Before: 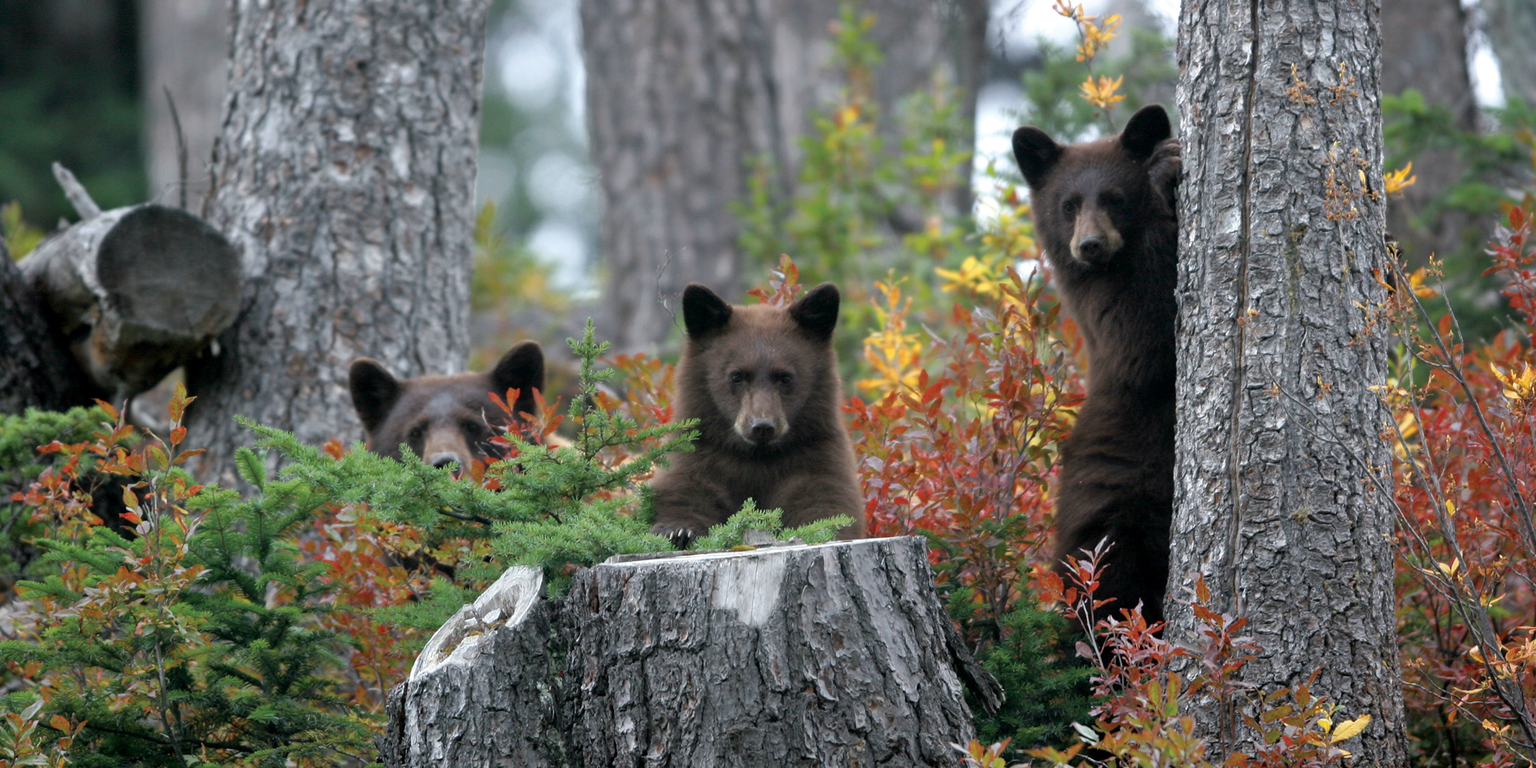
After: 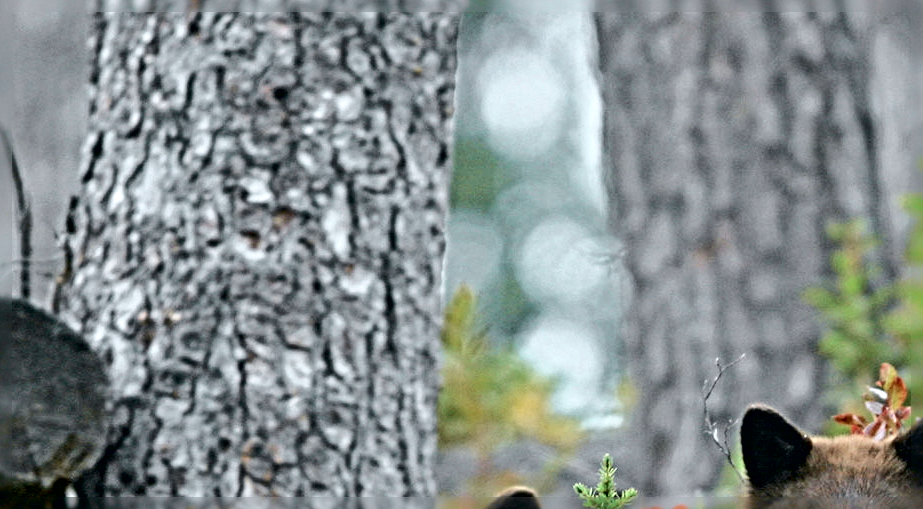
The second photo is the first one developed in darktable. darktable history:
tone curve: curves: ch0 [(0, 0) (0.035, 0.017) (0.131, 0.108) (0.279, 0.279) (0.476, 0.554) (0.617, 0.693) (0.704, 0.77) (0.801, 0.854) (0.895, 0.927) (1, 0.976)]; ch1 [(0, 0) (0.318, 0.278) (0.444, 0.427) (0.493, 0.488) (0.504, 0.497) (0.537, 0.538) (0.594, 0.616) (0.746, 0.764) (1, 1)]; ch2 [(0, 0) (0.316, 0.292) (0.381, 0.37) (0.423, 0.448) (0.476, 0.482) (0.502, 0.495) (0.529, 0.547) (0.583, 0.608) (0.639, 0.657) (0.7, 0.7) (0.861, 0.808) (1, 0.951)], color space Lab, independent channels, preserve colors none
crop and rotate: left 10.817%, top 0.062%, right 47.194%, bottom 53.626%
sharpen: radius 6.3, amount 1.8, threshold 0
